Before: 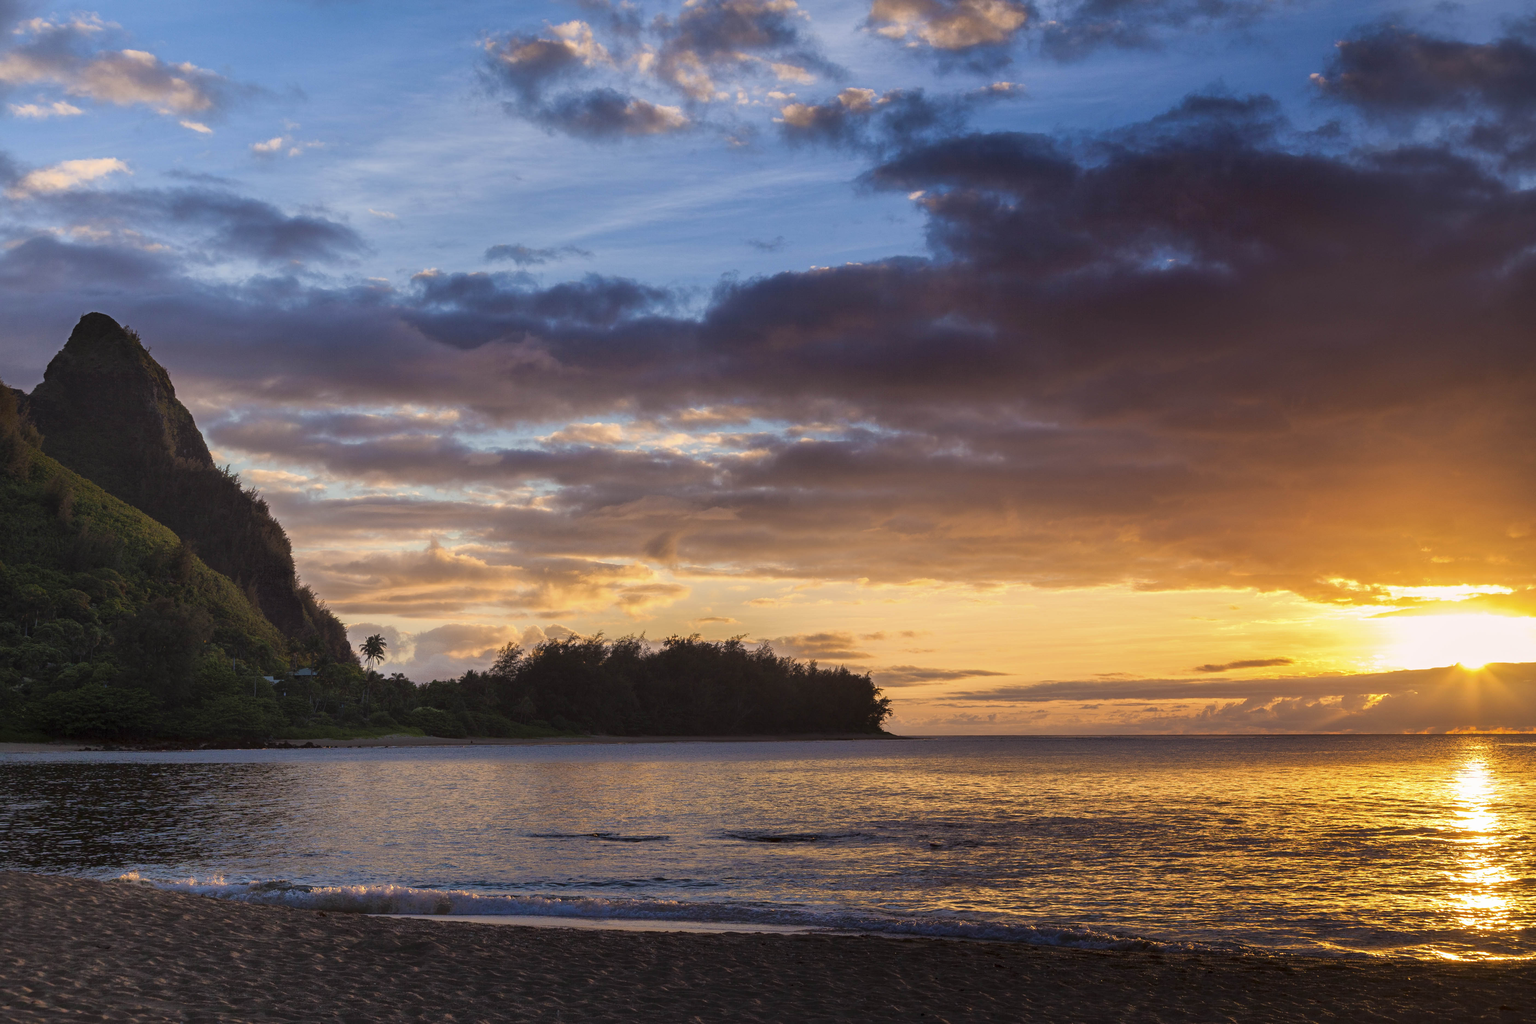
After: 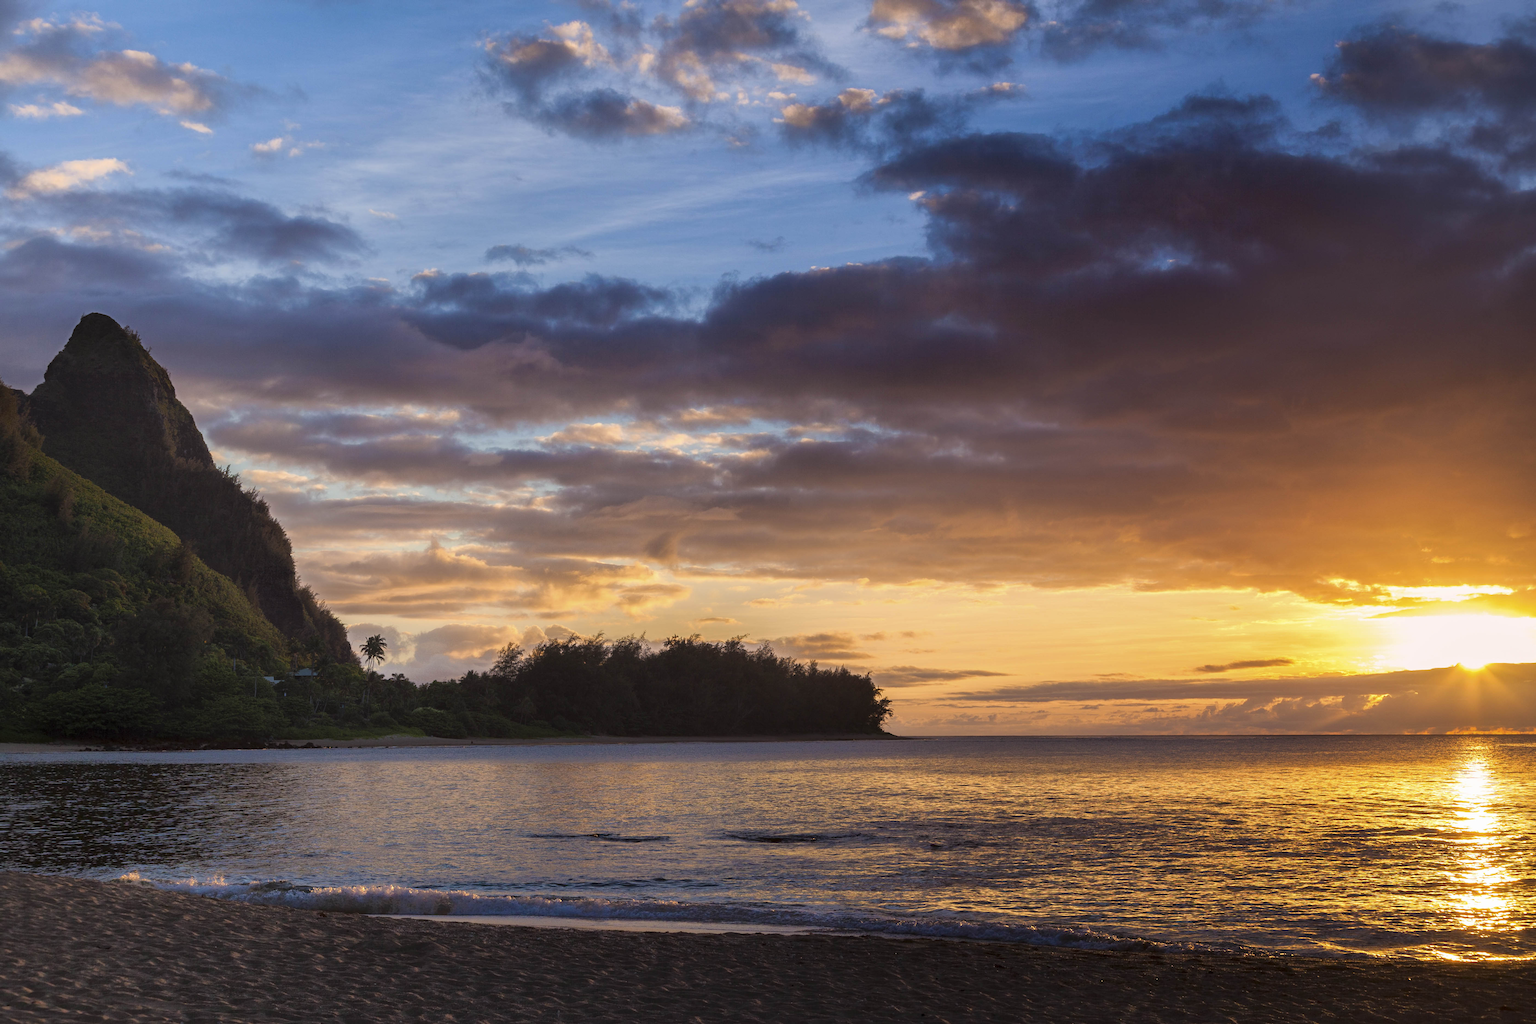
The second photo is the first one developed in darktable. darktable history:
sharpen: radius 5.345, amount 0.309, threshold 26.372
